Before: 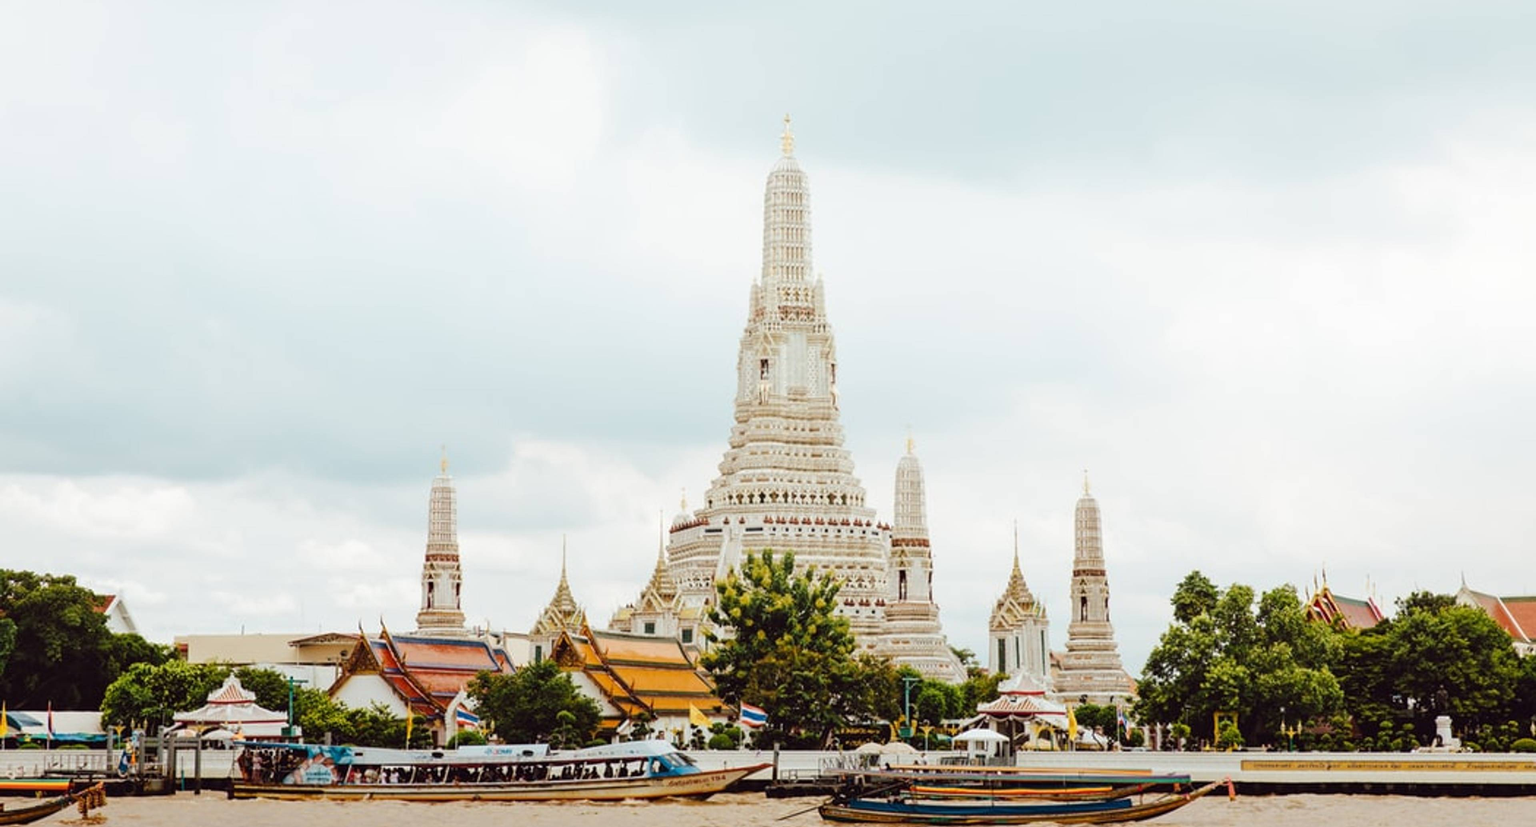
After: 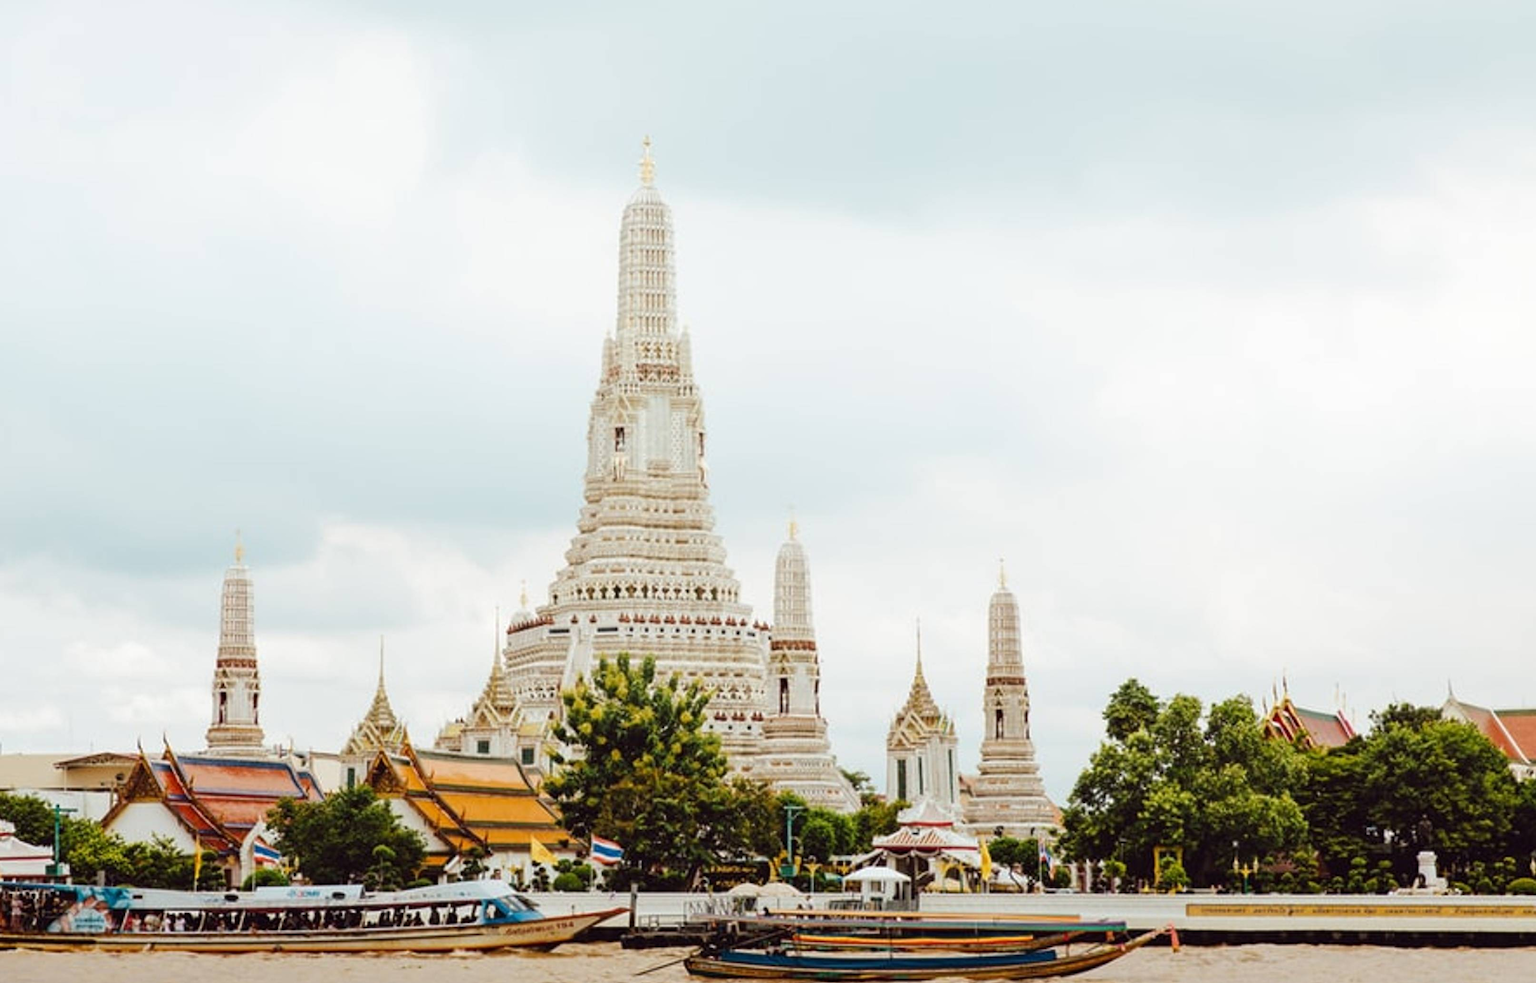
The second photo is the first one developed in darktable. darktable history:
crop: left 15.853%
